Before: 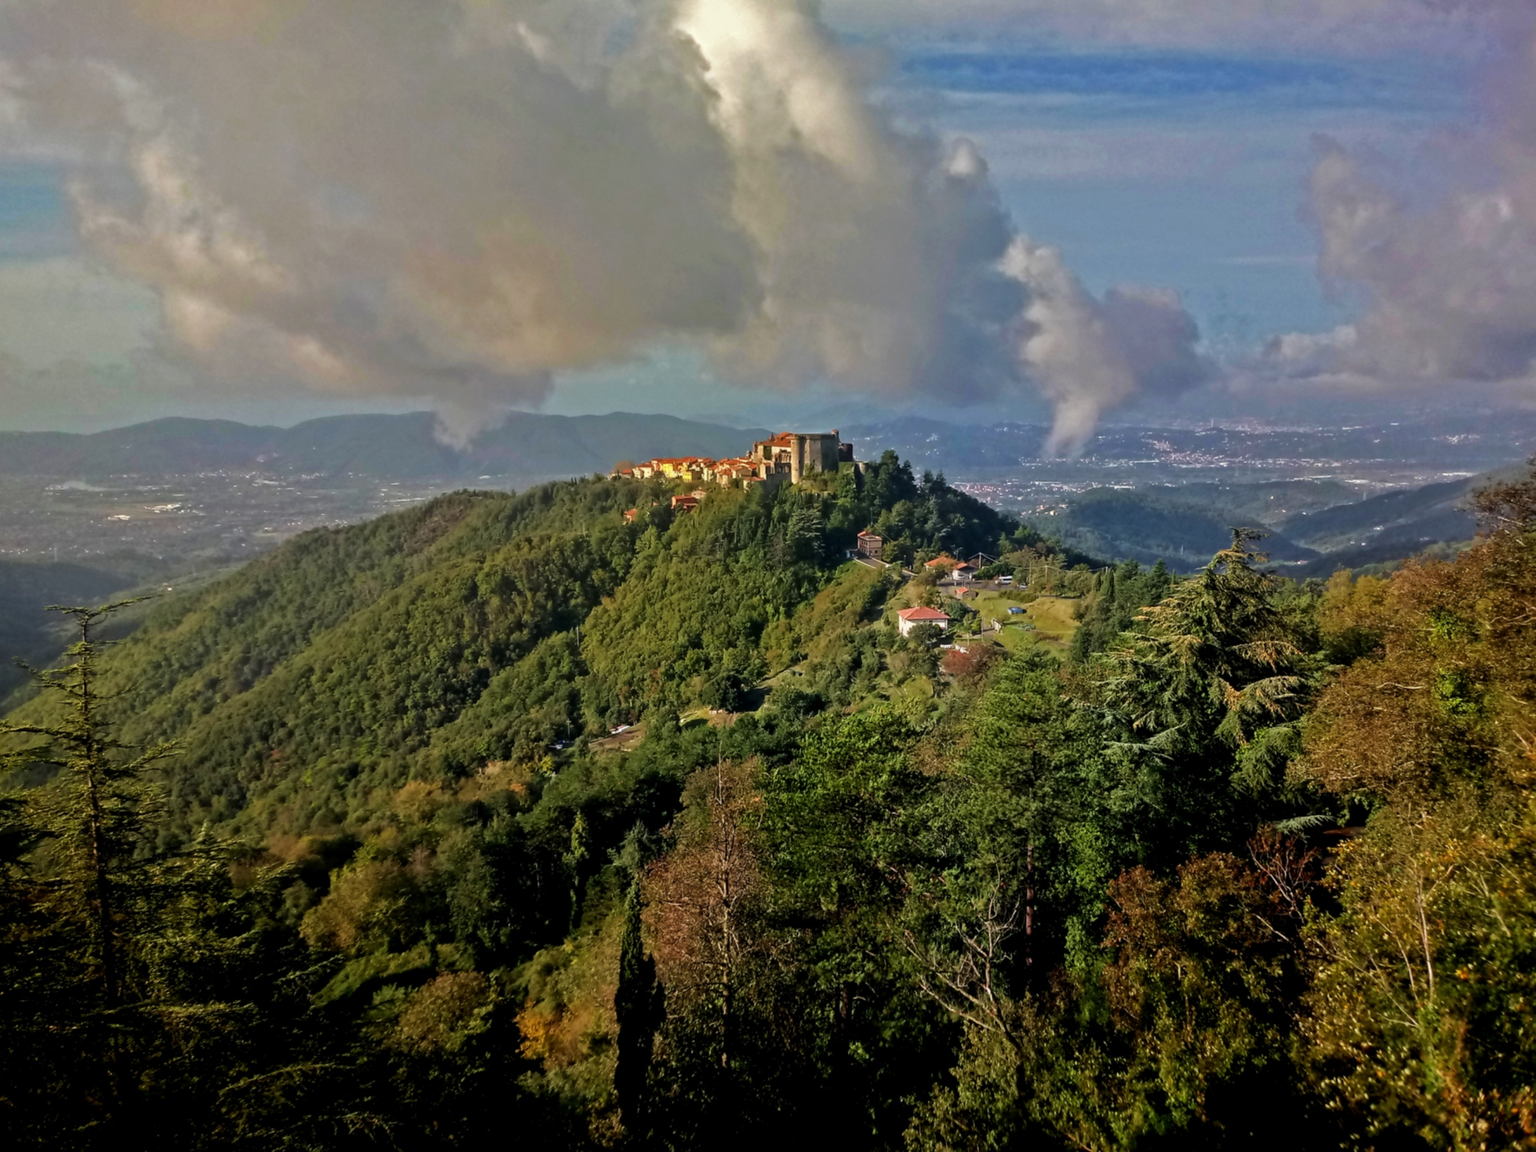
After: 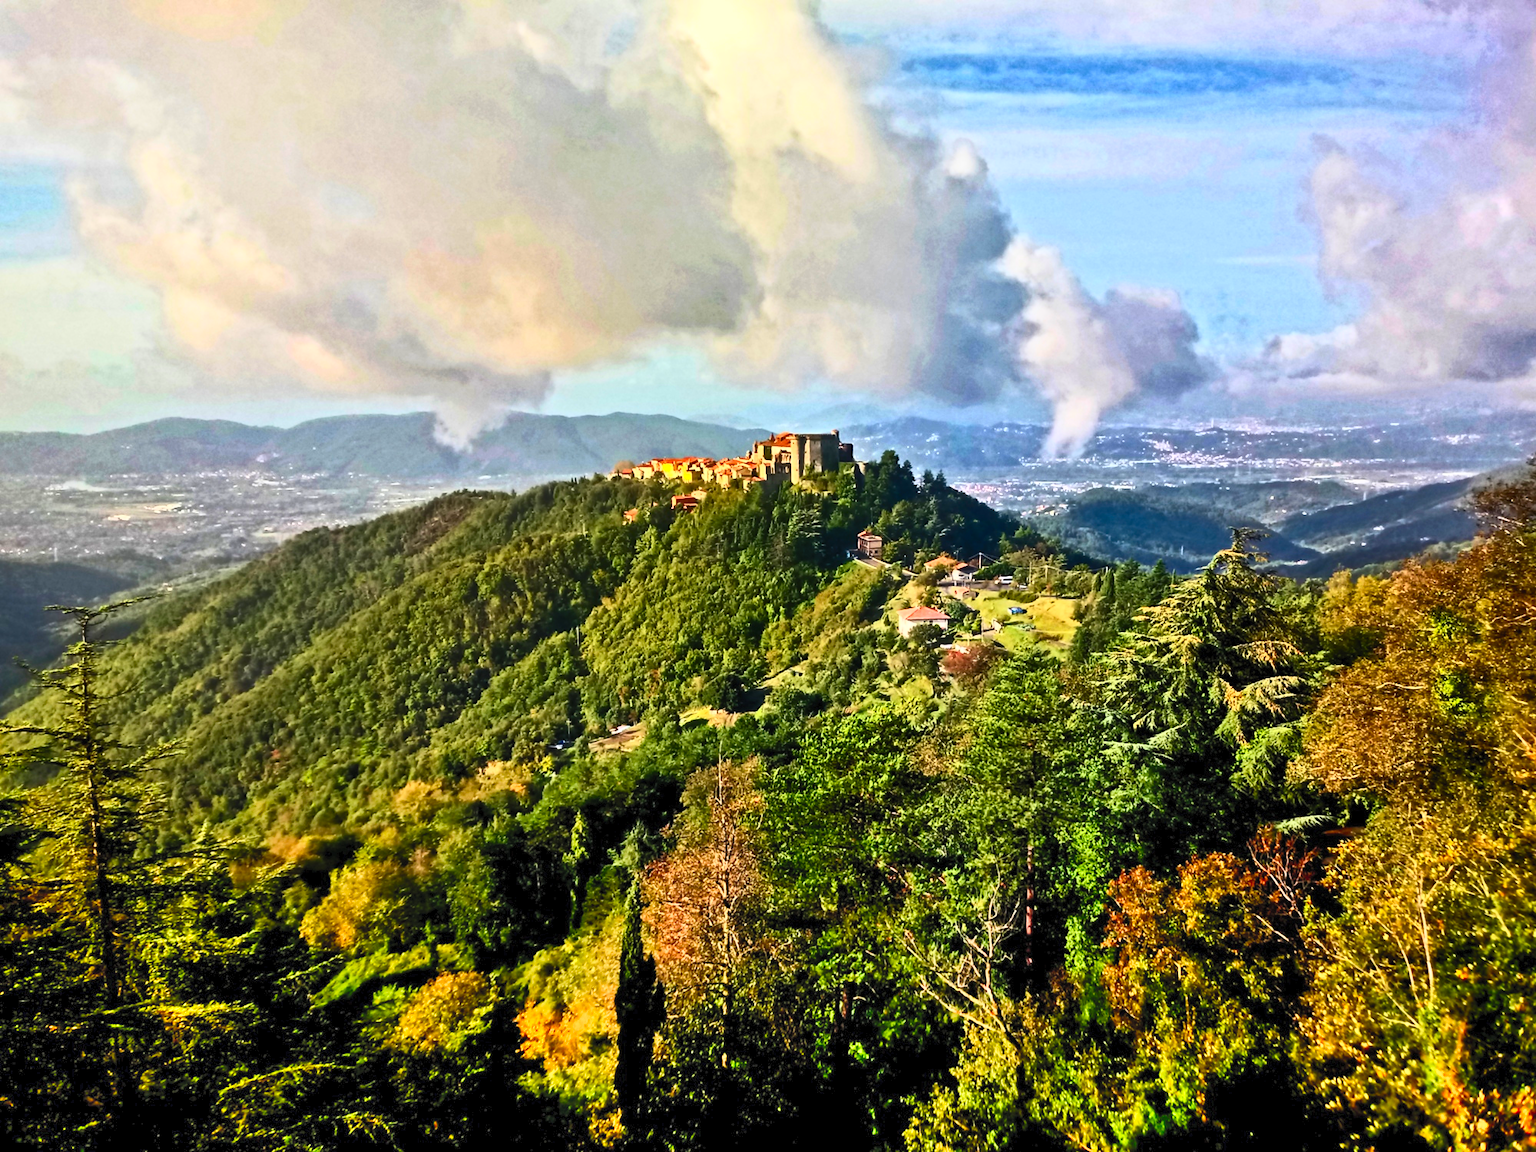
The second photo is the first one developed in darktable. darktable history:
contrast brightness saturation: contrast 0.836, brightness 0.582, saturation 0.594
shadows and highlights: shadows 75.28, highlights -23.77, soften with gaussian
